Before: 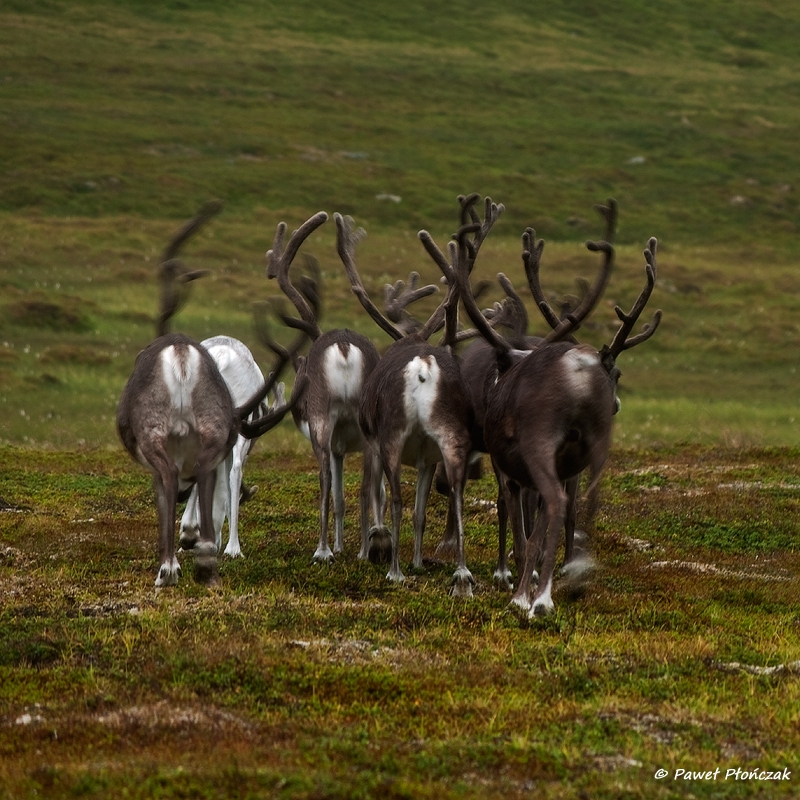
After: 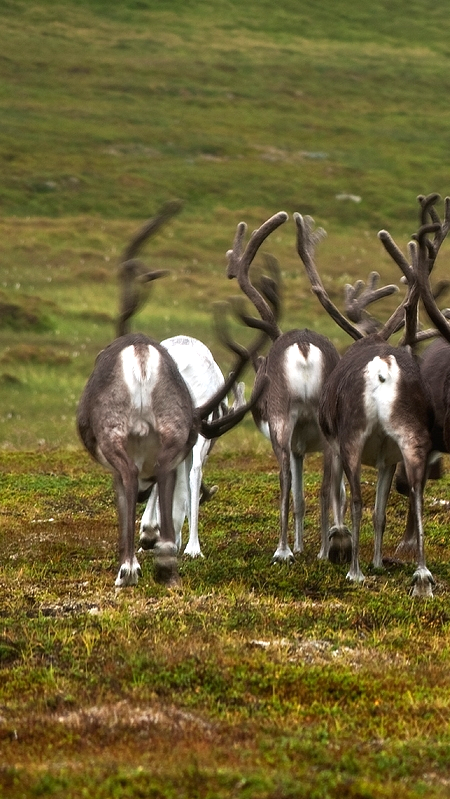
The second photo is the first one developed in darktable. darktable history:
crop: left 5.114%, right 38.589%
exposure: exposure 0.921 EV, compensate highlight preservation false
